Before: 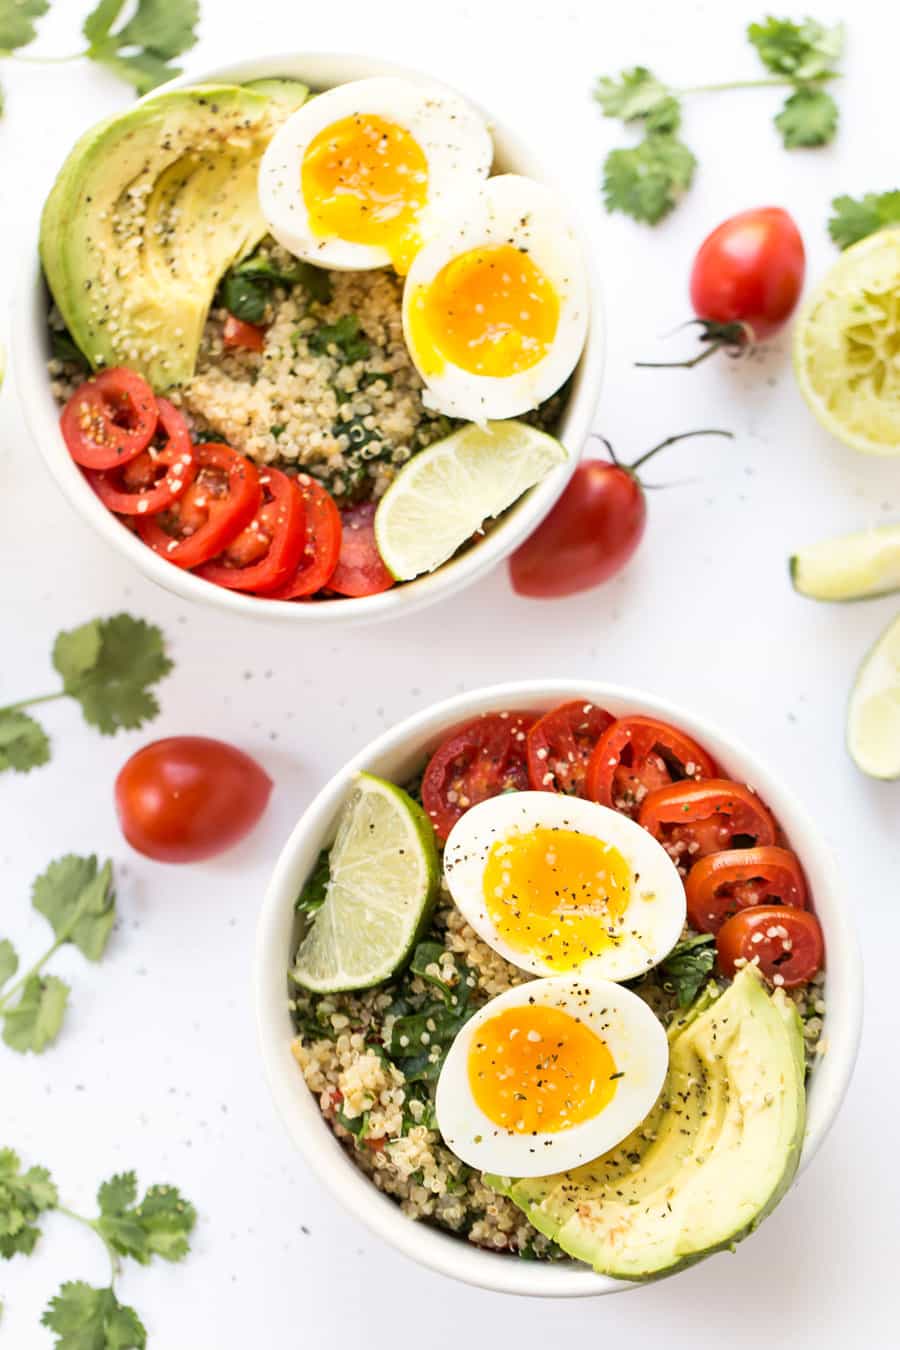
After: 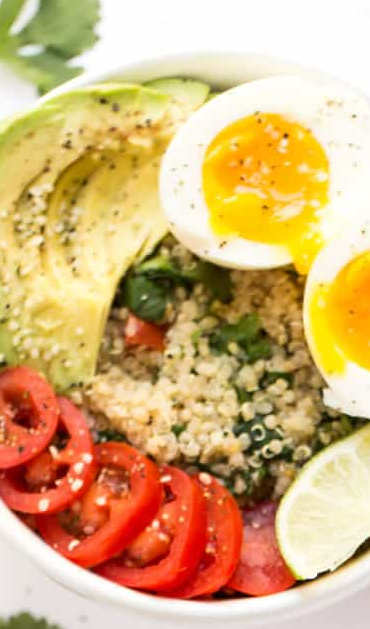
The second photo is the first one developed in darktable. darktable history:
crop and rotate: left 11.107%, top 0.092%, right 47.737%, bottom 53.248%
